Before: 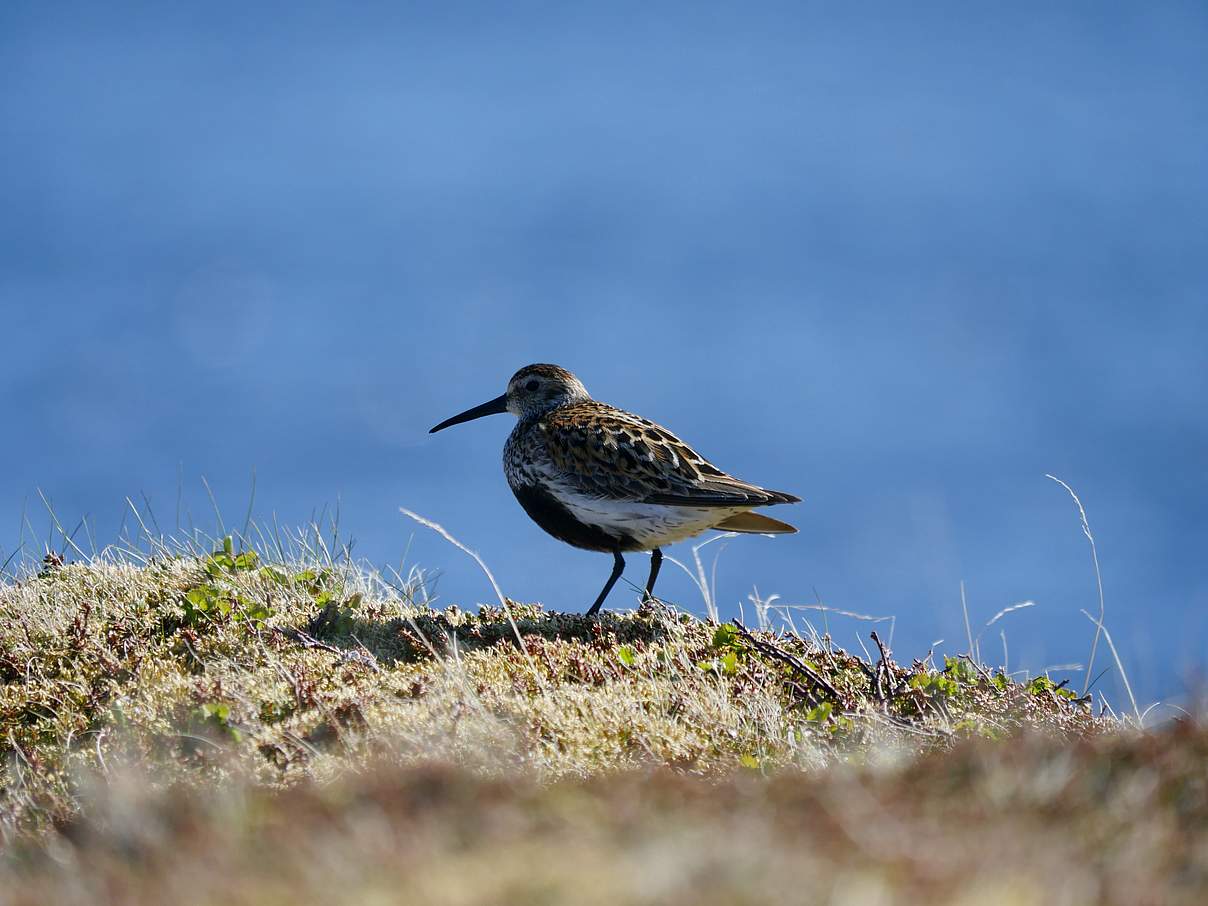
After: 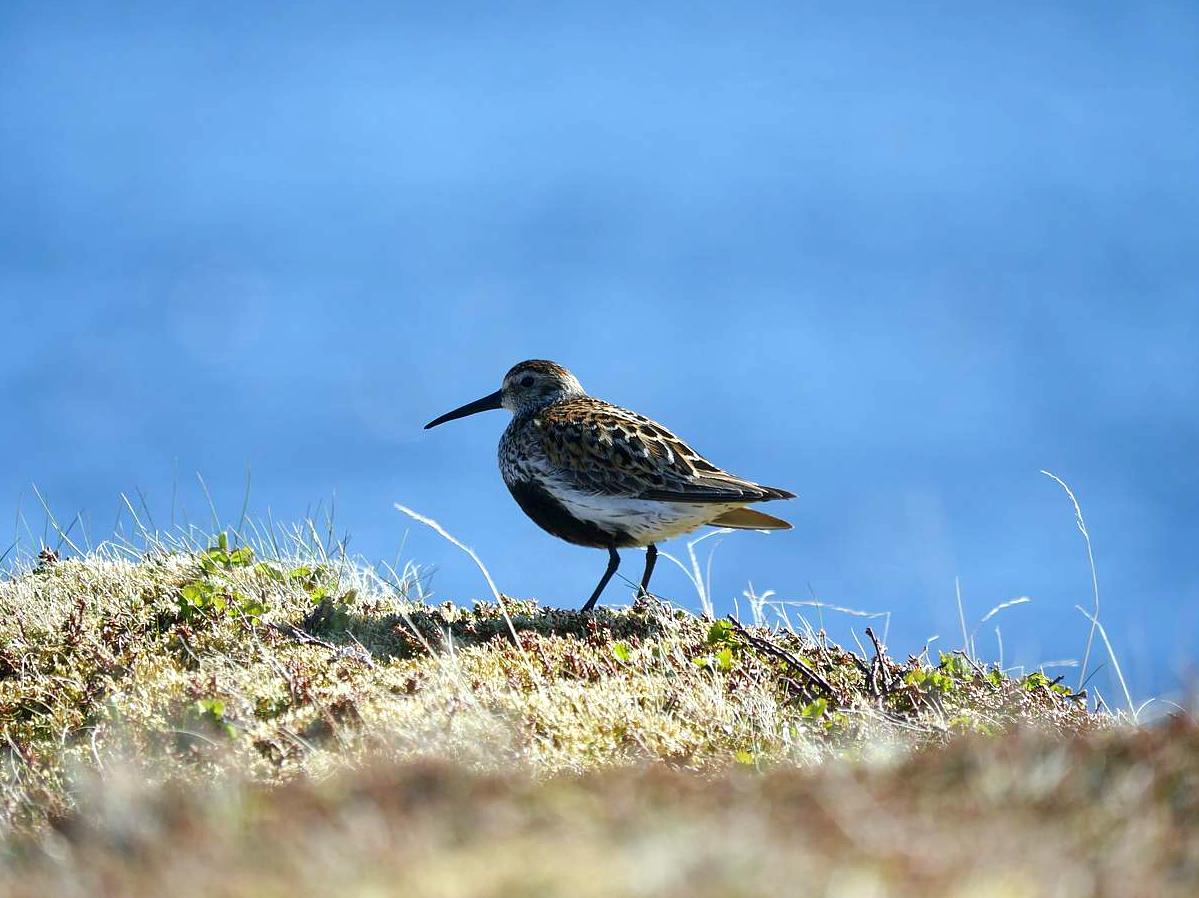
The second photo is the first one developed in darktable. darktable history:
exposure: black level correction 0, exposure 0.6 EV, compensate exposure bias true, compensate highlight preservation false
color calibration: illuminant Planckian (black body), x 0.351, y 0.352, temperature 4794.27 K
crop: left 0.434%, top 0.485%, right 0.244%, bottom 0.386%
